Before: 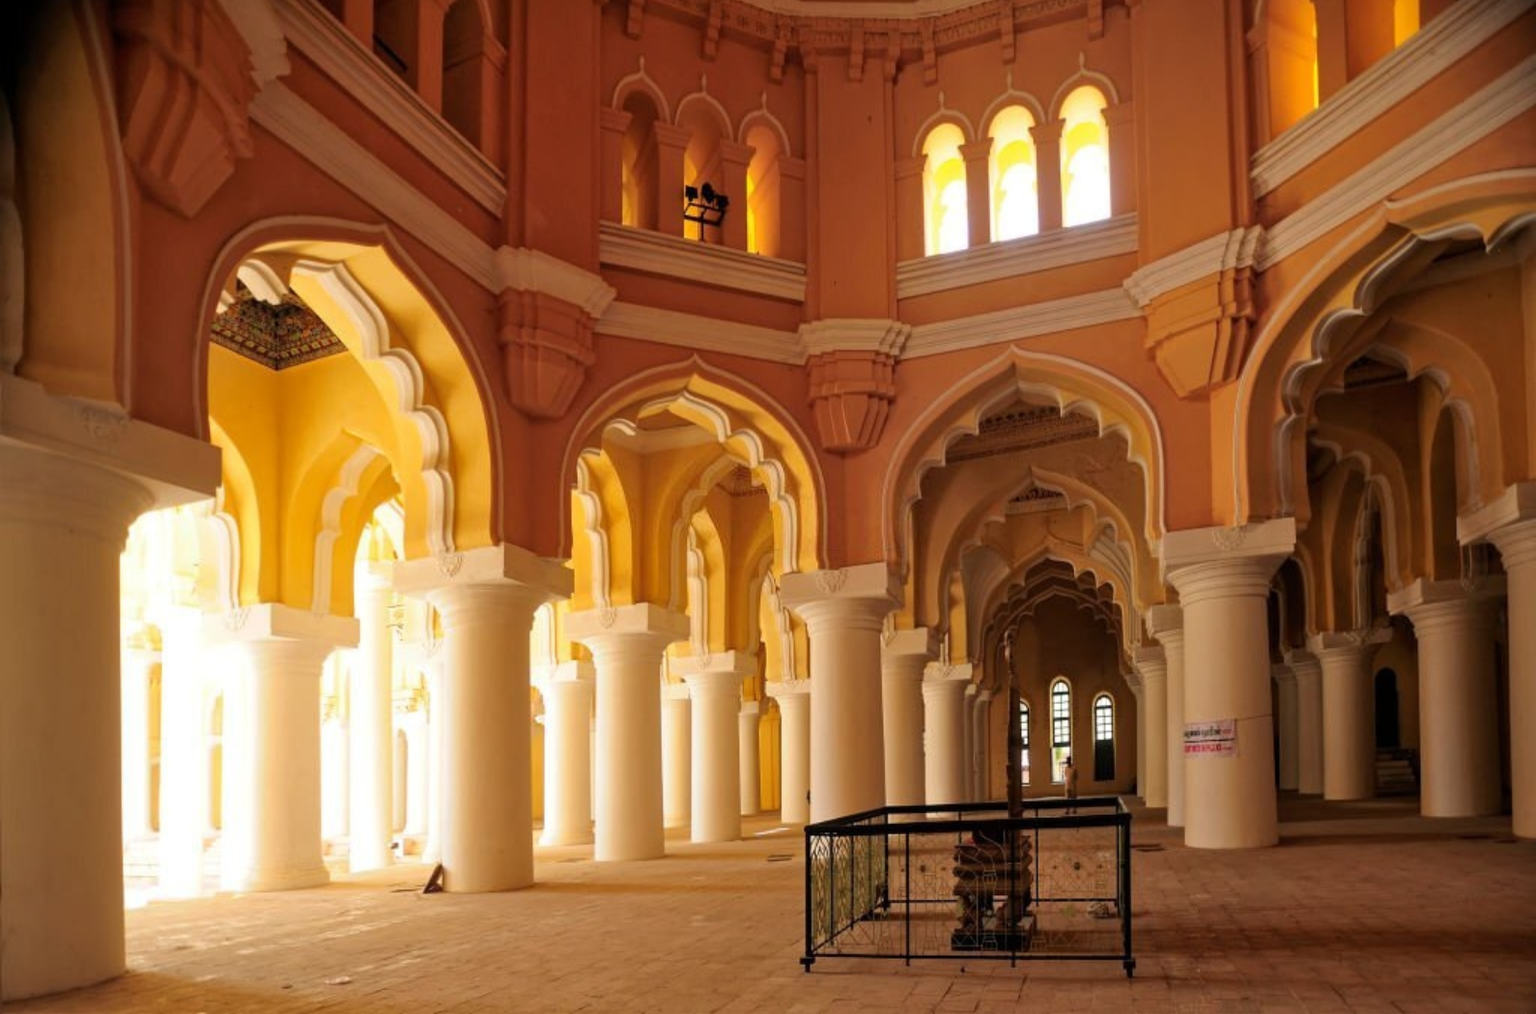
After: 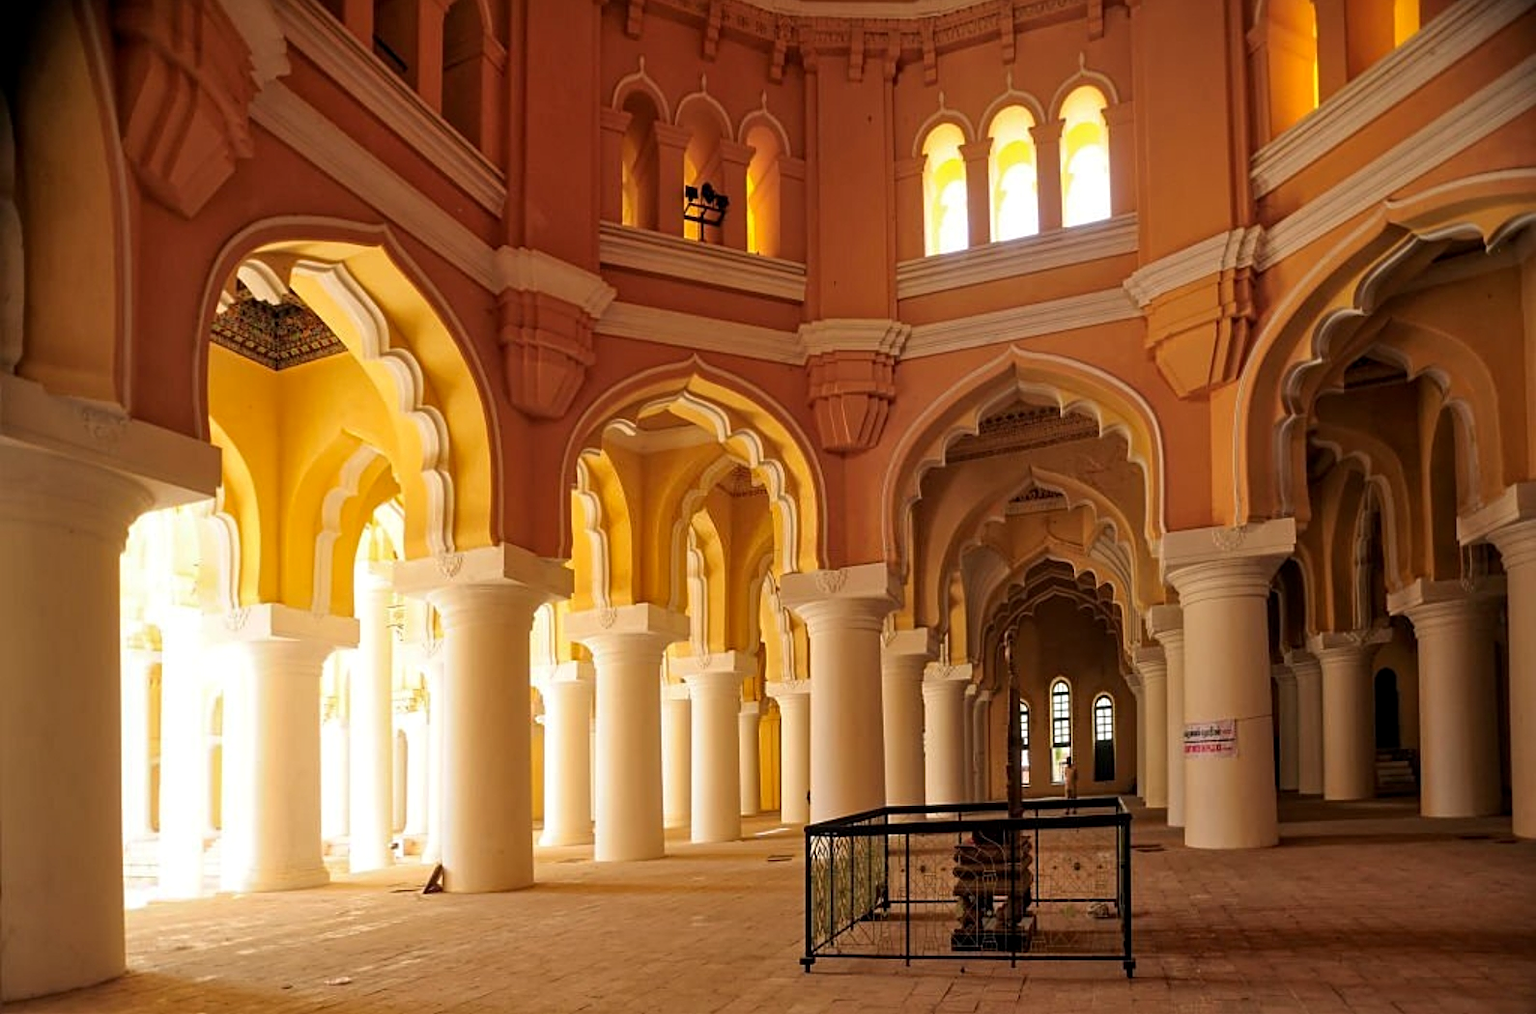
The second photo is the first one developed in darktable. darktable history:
local contrast: highlights 100%, shadows 100%, detail 120%, midtone range 0.2
sharpen: on, module defaults
contrast brightness saturation: contrast -0.02, brightness -0.01, saturation 0.03
